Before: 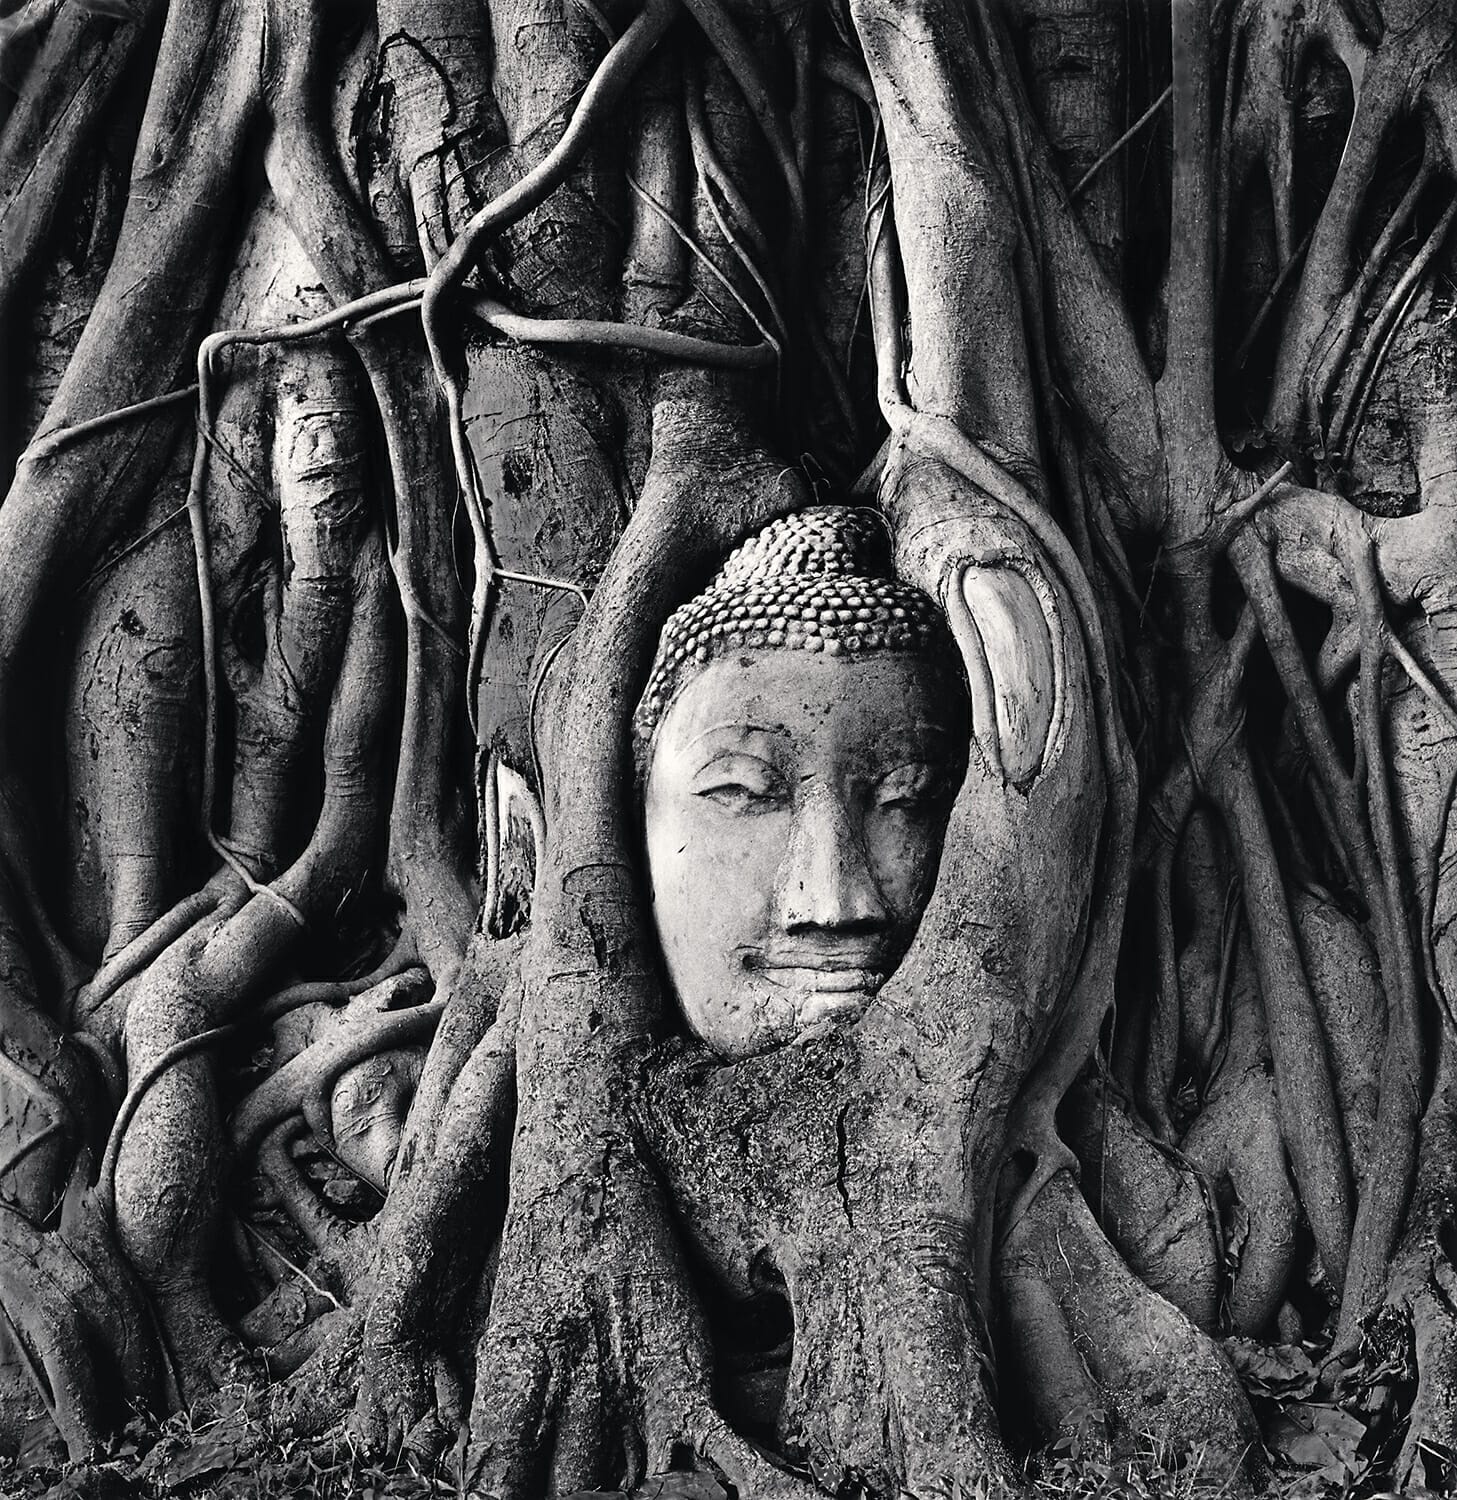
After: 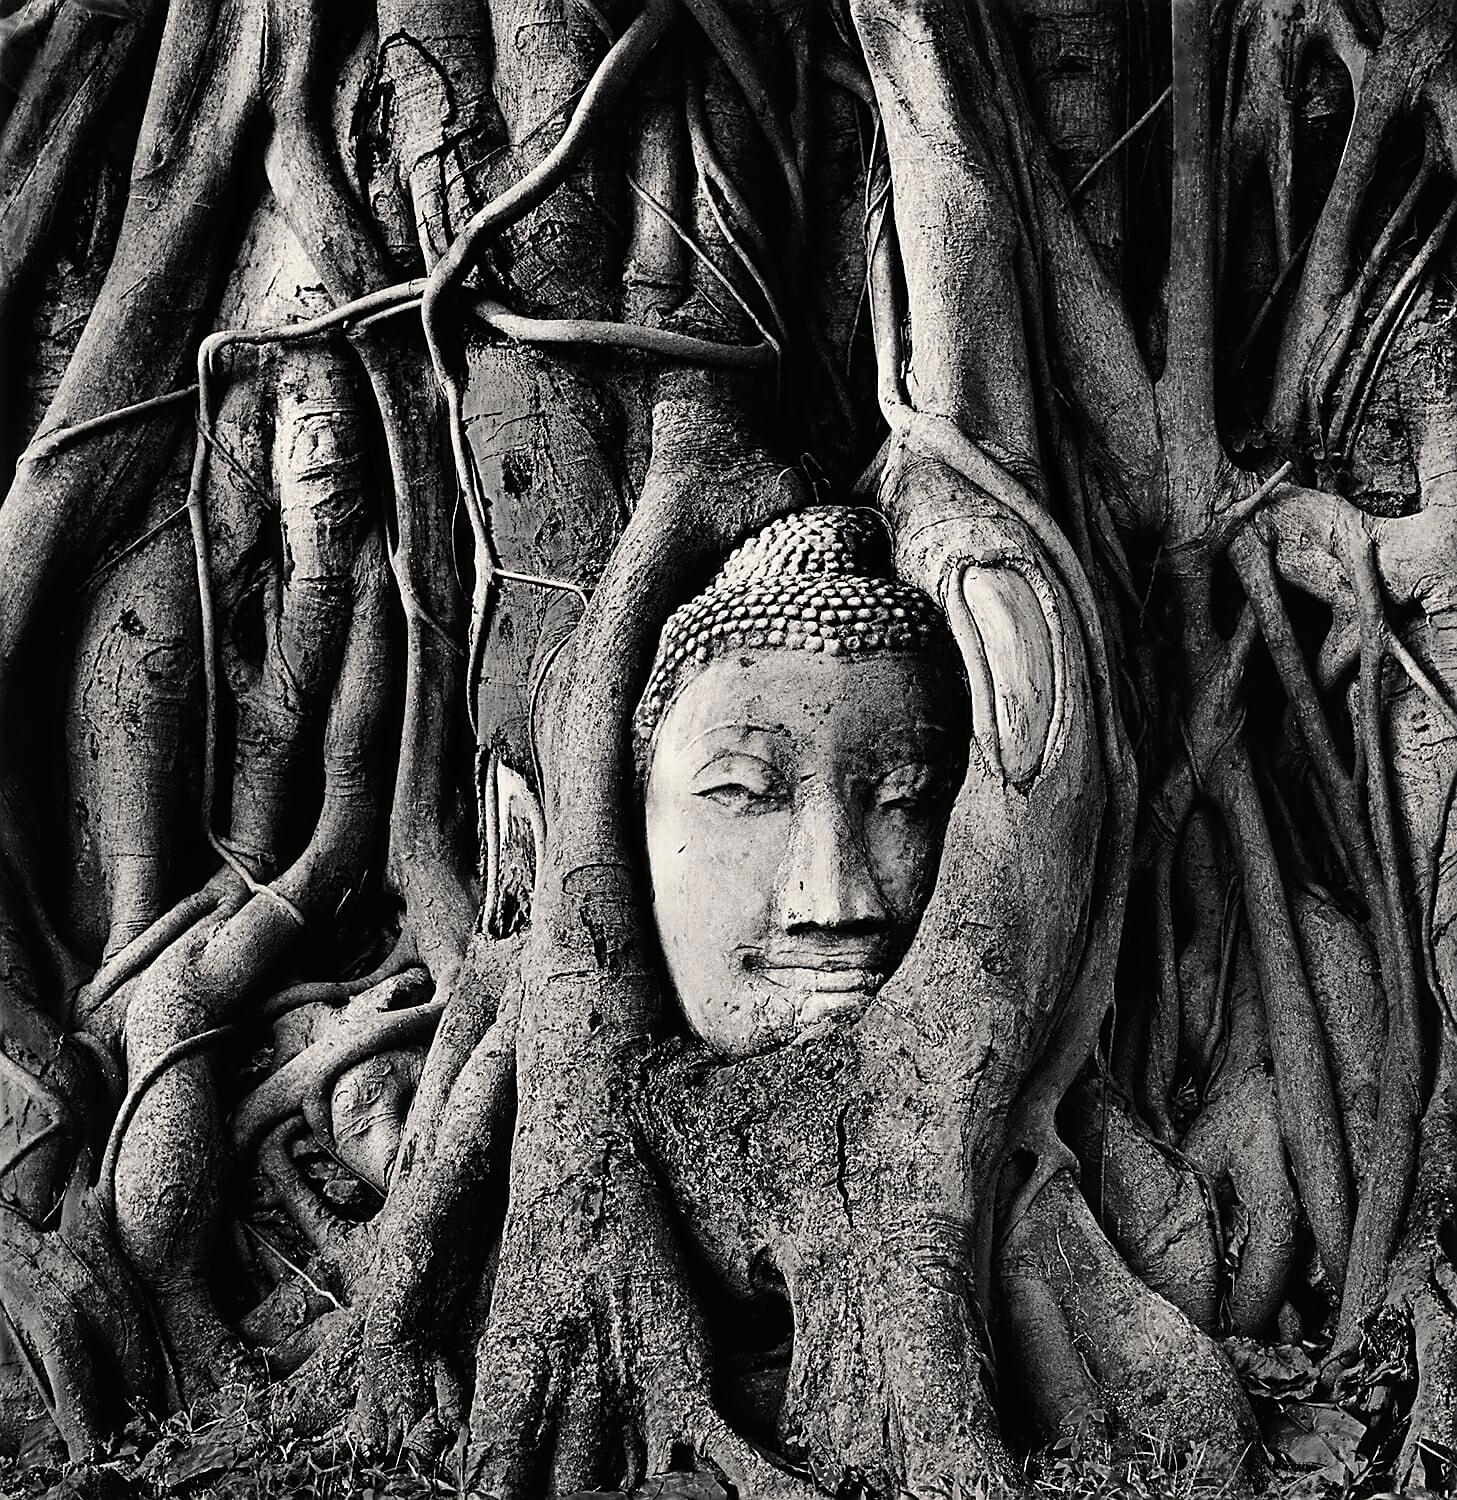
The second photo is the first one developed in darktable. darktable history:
tone curve: curves: ch0 [(0, 0) (0.068, 0.031) (0.175, 0.132) (0.337, 0.304) (0.498, 0.511) (0.748, 0.762) (0.993, 0.954)]; ch1 [(0, 0) (0.294, 0.184) (0.359, 0.34) (0.362, 0.35) (0.43, 0.41) (0.476, 0.457) (0.499, 0.5) (0.529, 0.523) (0.677, 0.762) (1, 1)]; ch2 [(0, 0) (0.431, 0.419) (0.495, 0.502) (0.524, 0.534) (0.557, 0.56) (0.634, 0.654) (0.728, 0.722) (1, 1)], color space Lab, independent channels, preserve colors none
sharpen: on, module defaults
